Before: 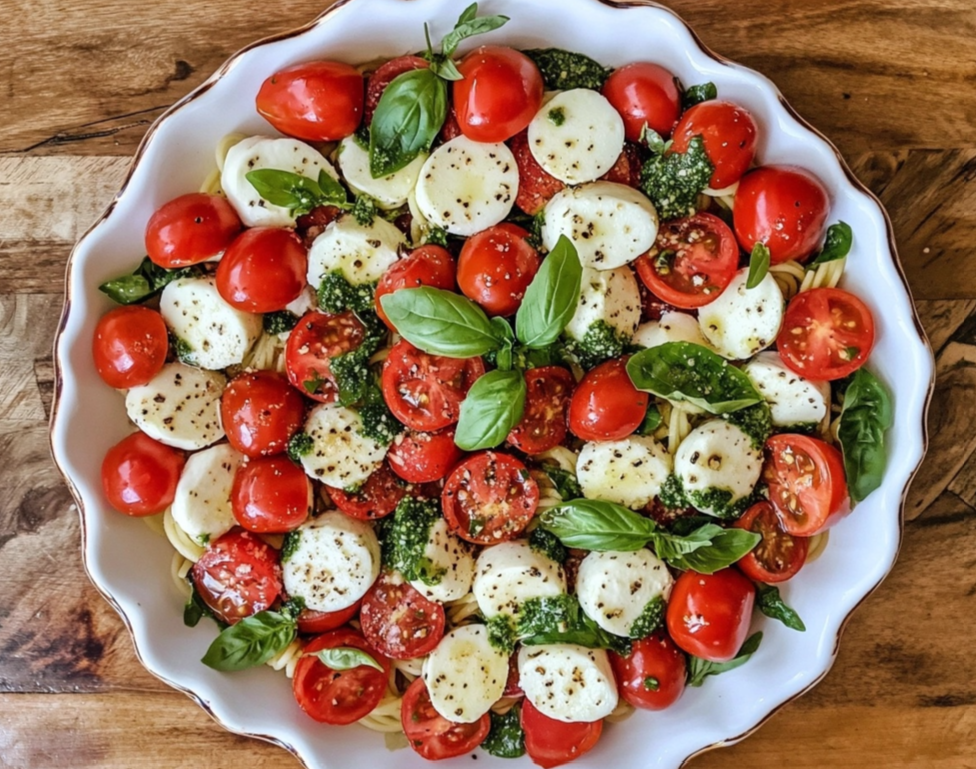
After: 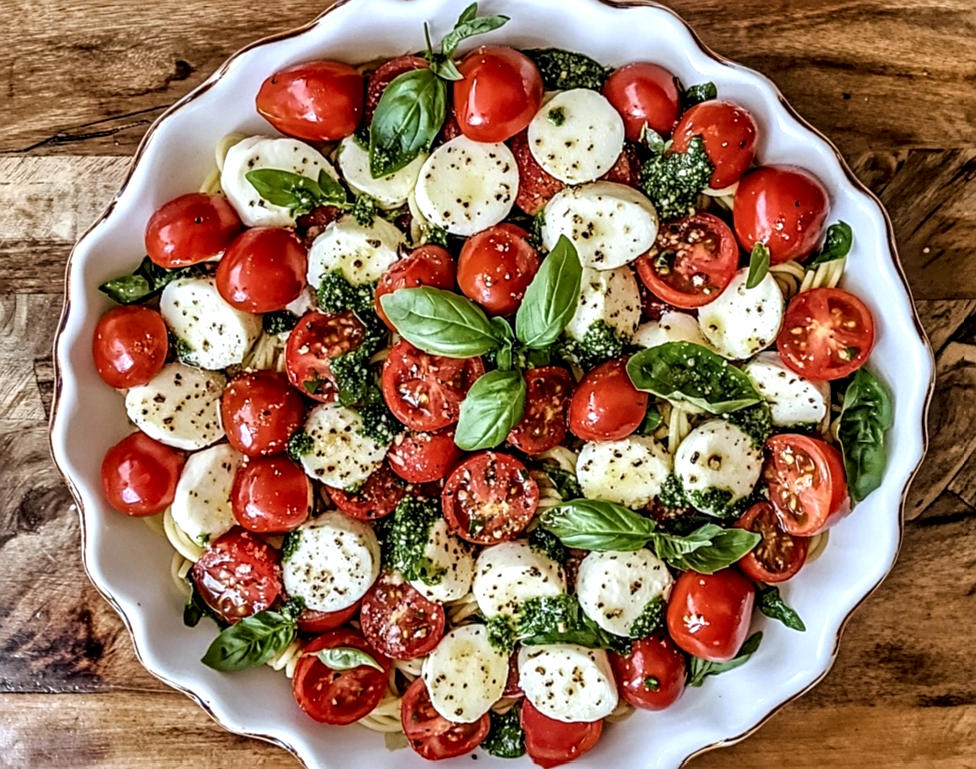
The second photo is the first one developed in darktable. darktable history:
local contrast: highlights 60%, shadows 61%, detail 160%
contrast brightness saturation: saturation -0.048
sharpen: on, module defaults
